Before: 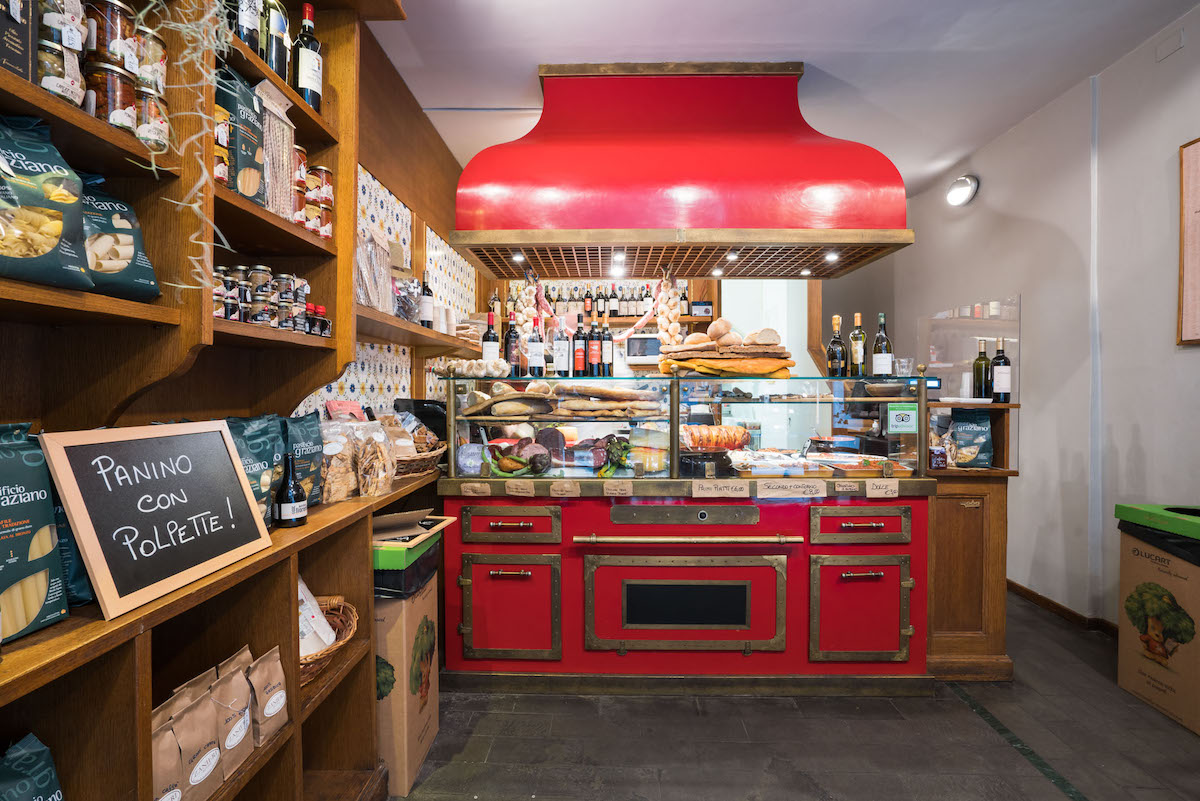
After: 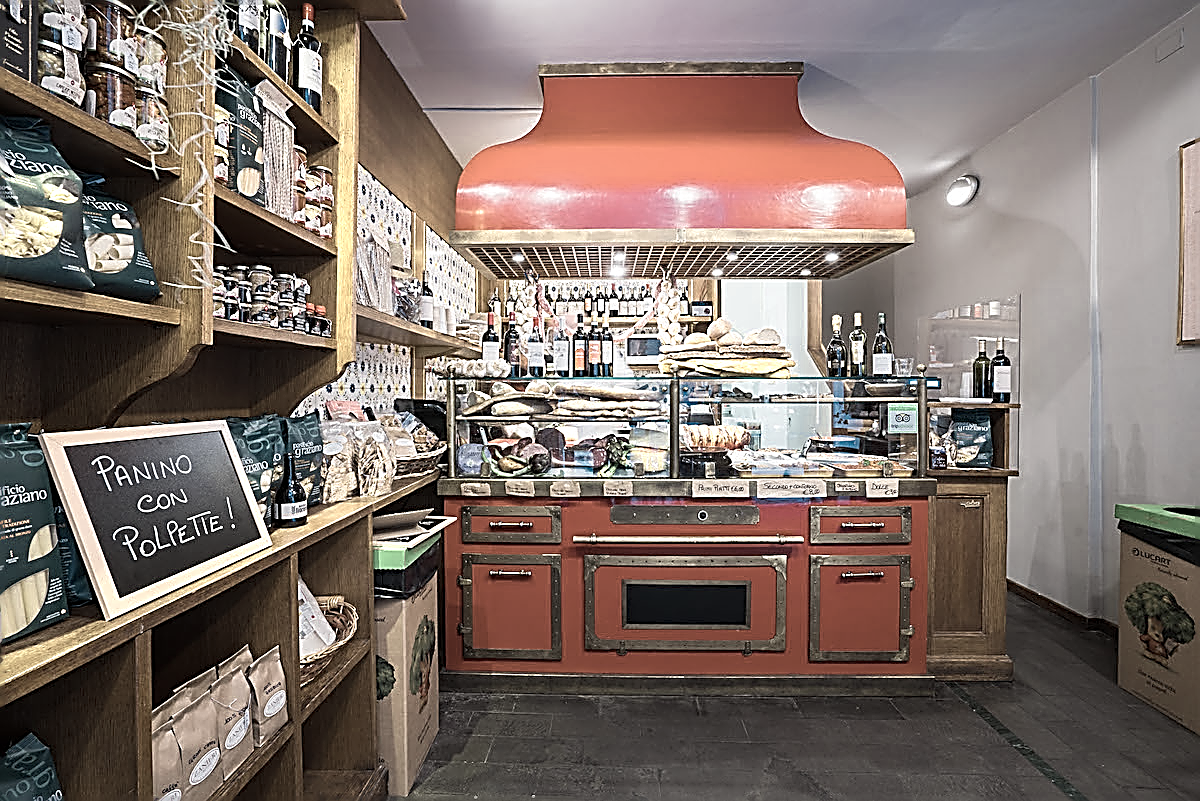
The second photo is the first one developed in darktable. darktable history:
sharpen: amount 1.861
color zones: curves: ch0 [(0.25, 0.667) (0.758, 0.368)]; ch1 [(0.215, 0.245) (0.761, 0.373)]; ch2 [(0.247, 0.554) (0.761, 0.436)]
